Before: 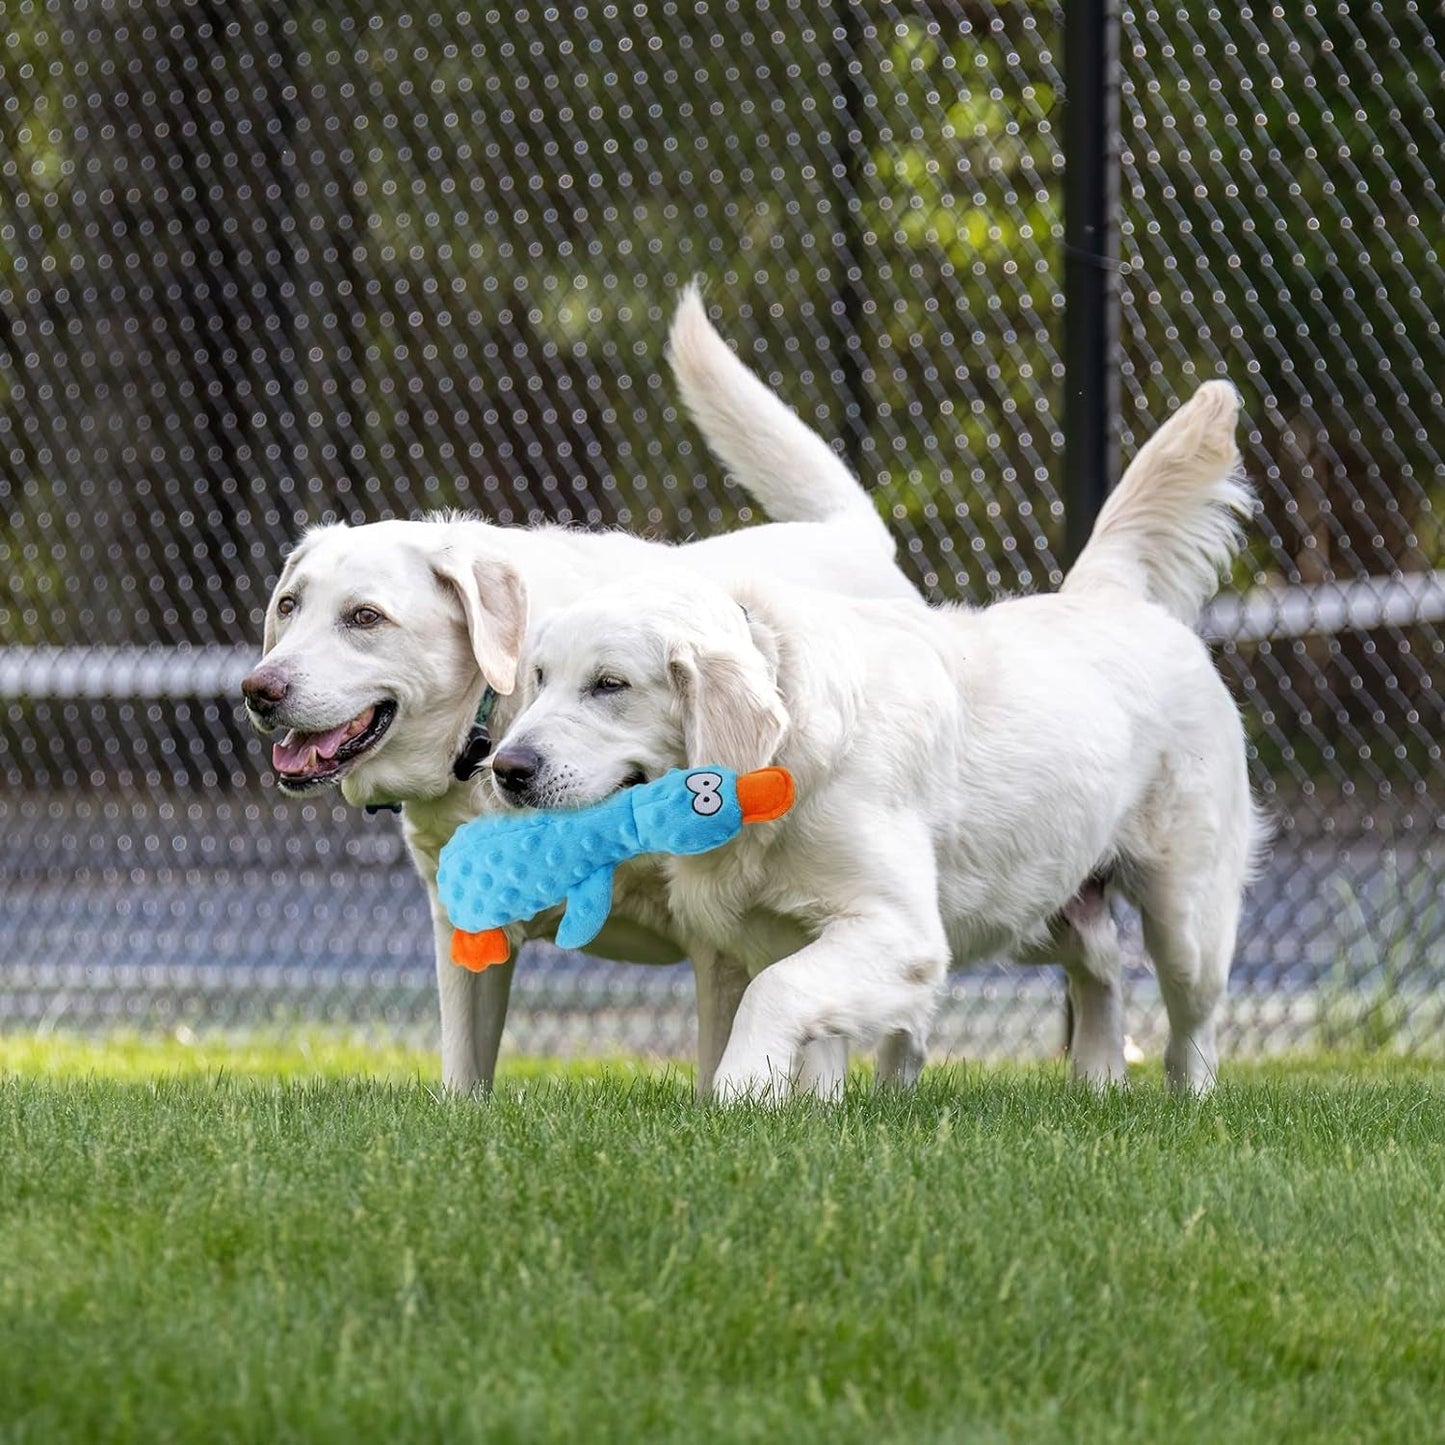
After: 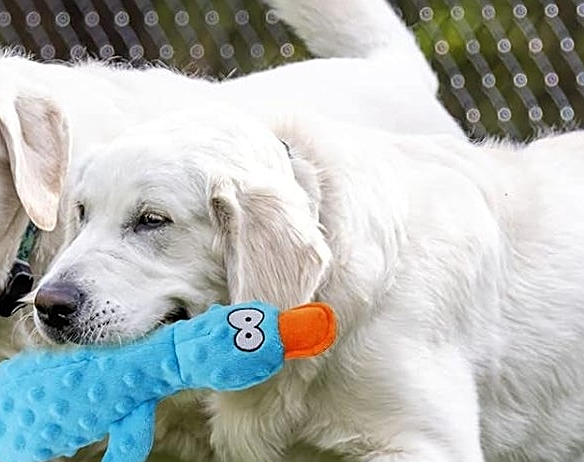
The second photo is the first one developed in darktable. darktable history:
sharpen: on, module defaults
crop: left 31.751%, top 32.172%, right 27.8%, bottom 35.83%
